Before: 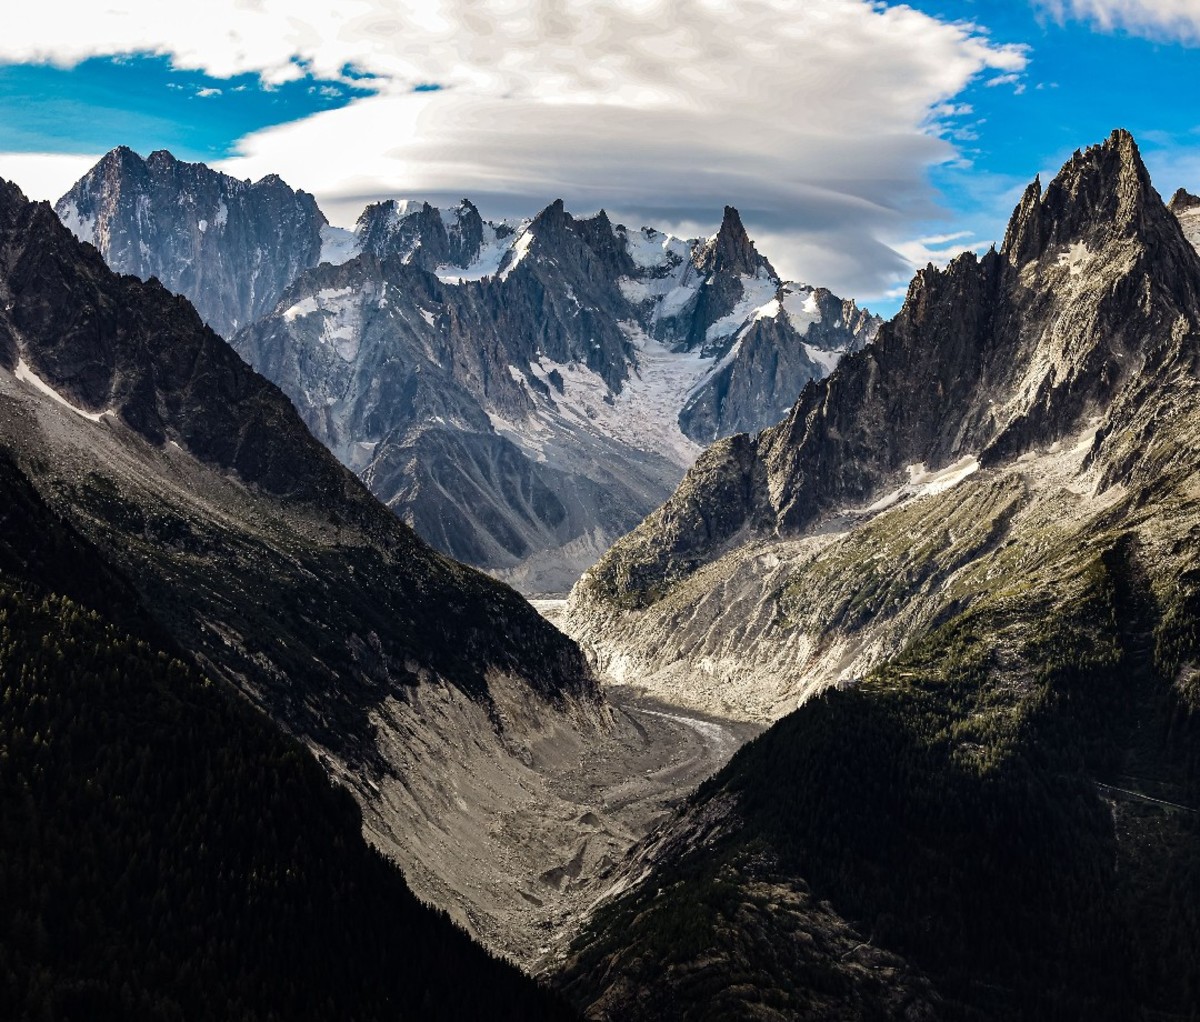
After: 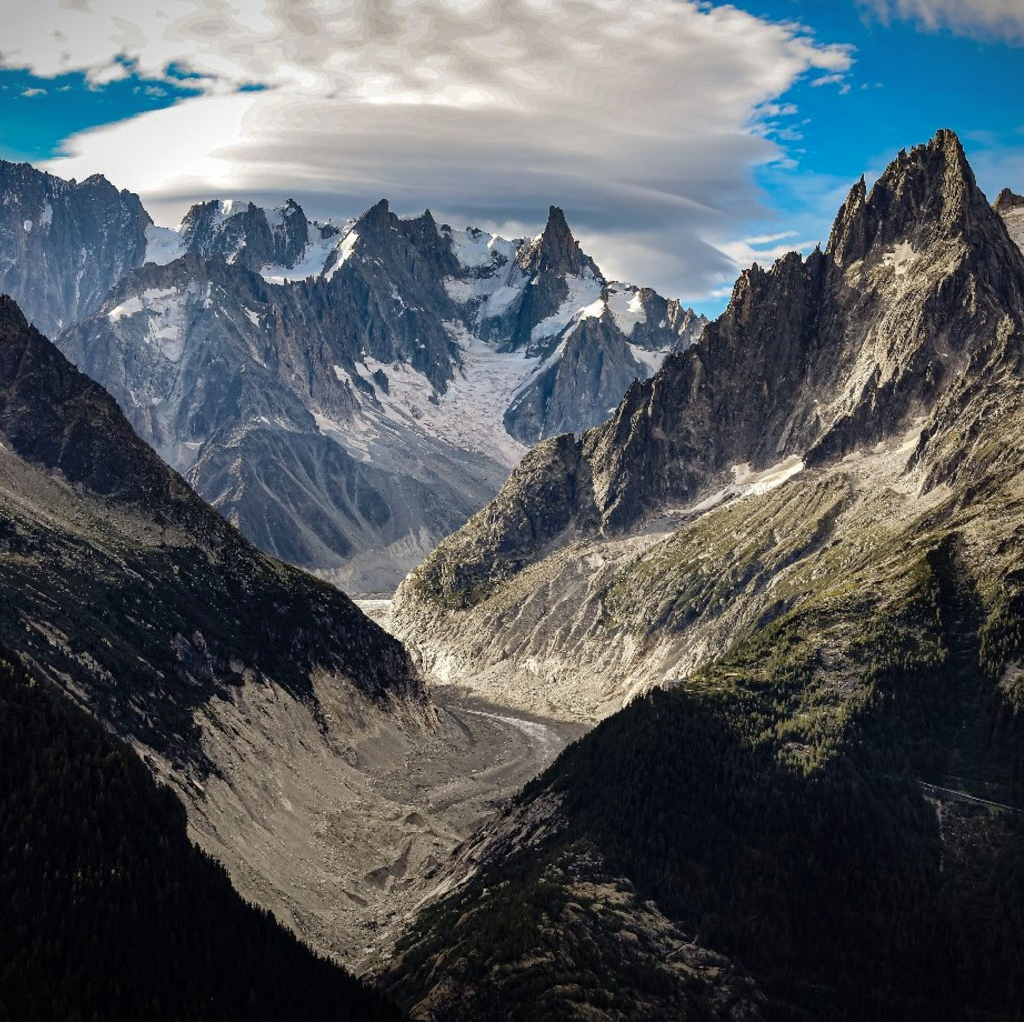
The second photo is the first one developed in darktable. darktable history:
crop and rotate: left 14.584%
shadows and highlights: on, module defaults
vignetting: fall-off start 97.23%, saturation -0.024, center (-0.033, -0.042), width/height ratio 1.179, unbound false
